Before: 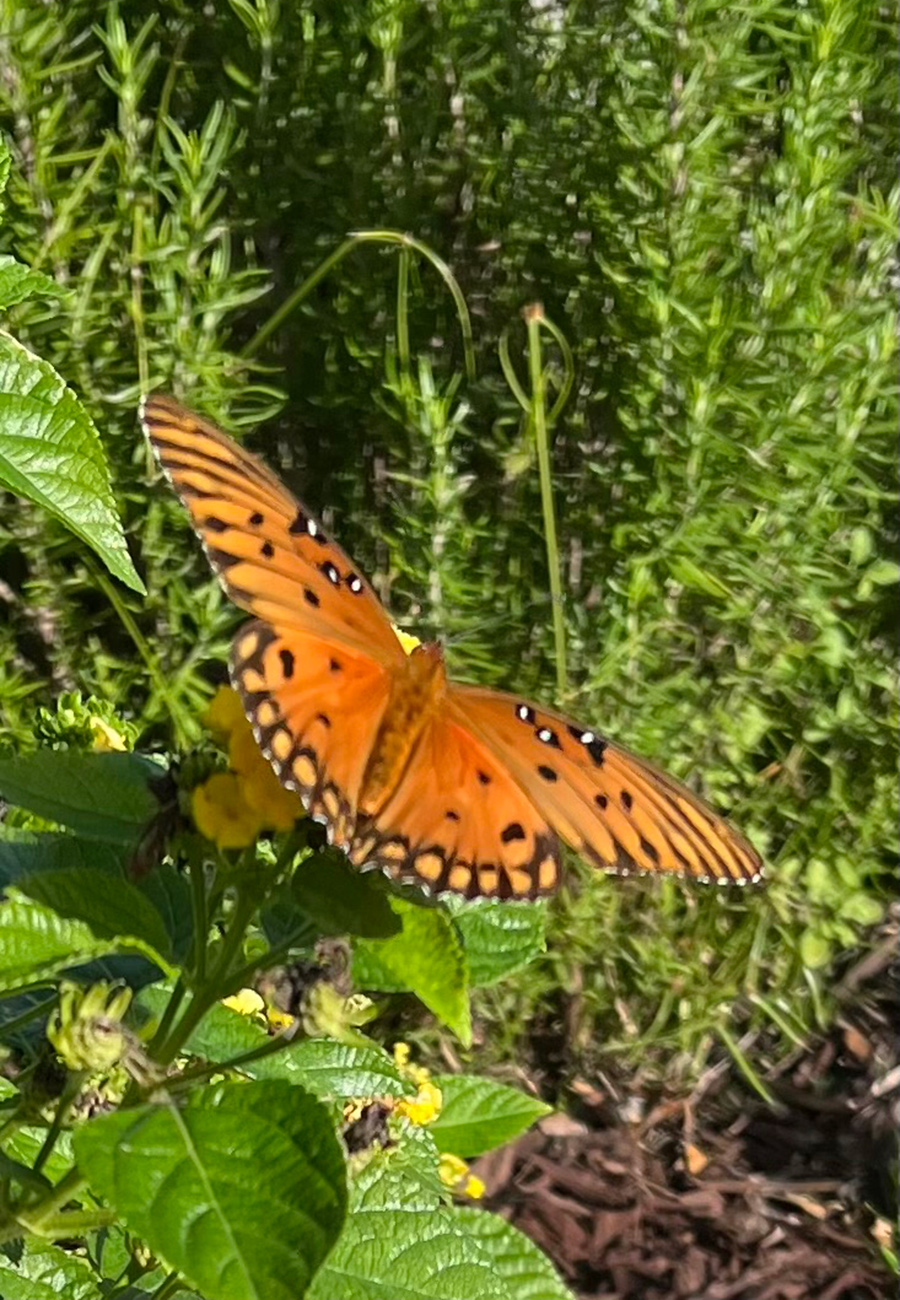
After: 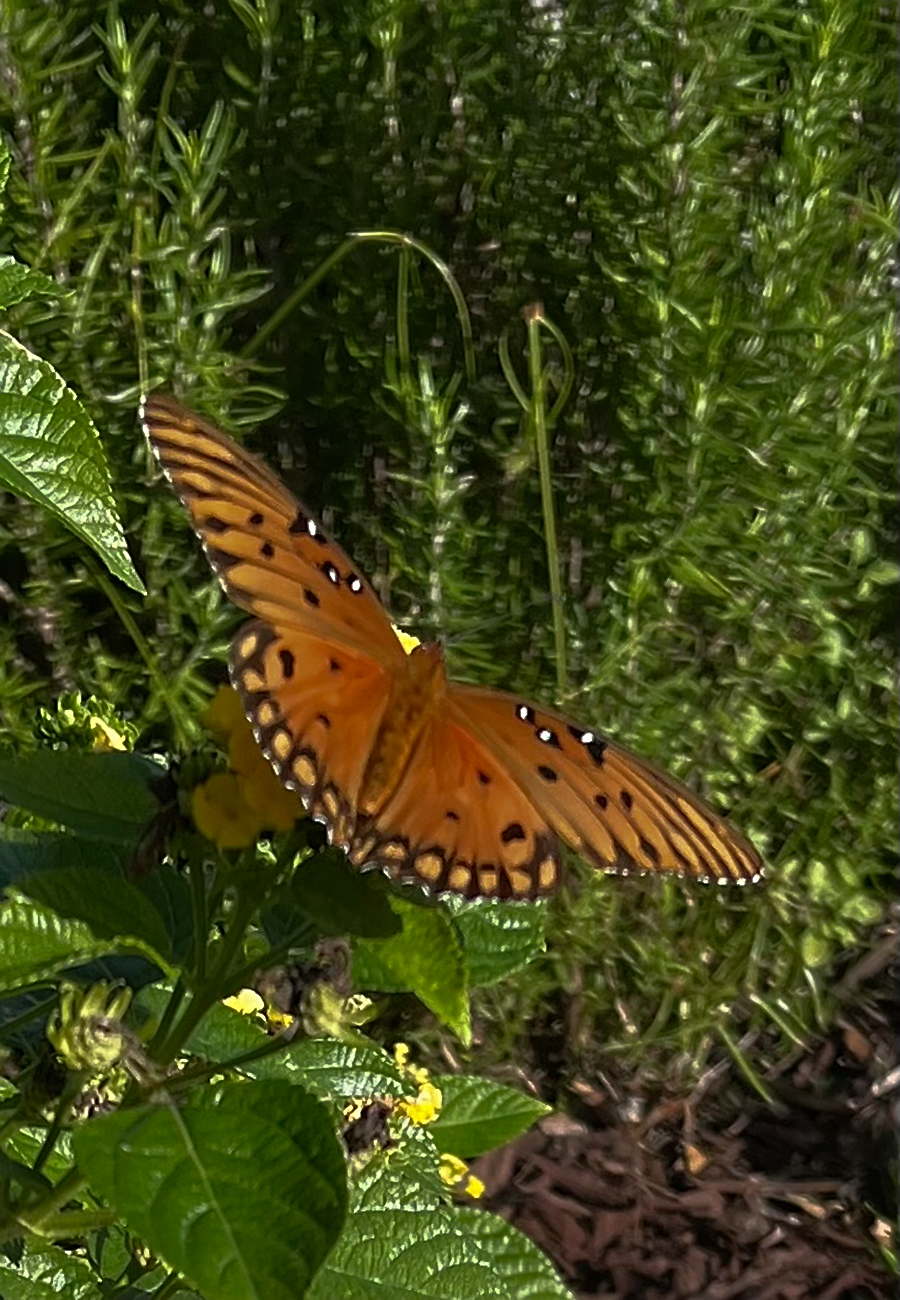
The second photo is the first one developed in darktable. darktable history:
sharpen: on, module defaults
base curve: curves: ch0 [(0, 0) (0.564, 0.291) (0.802, 0.731) (1, 1)]
